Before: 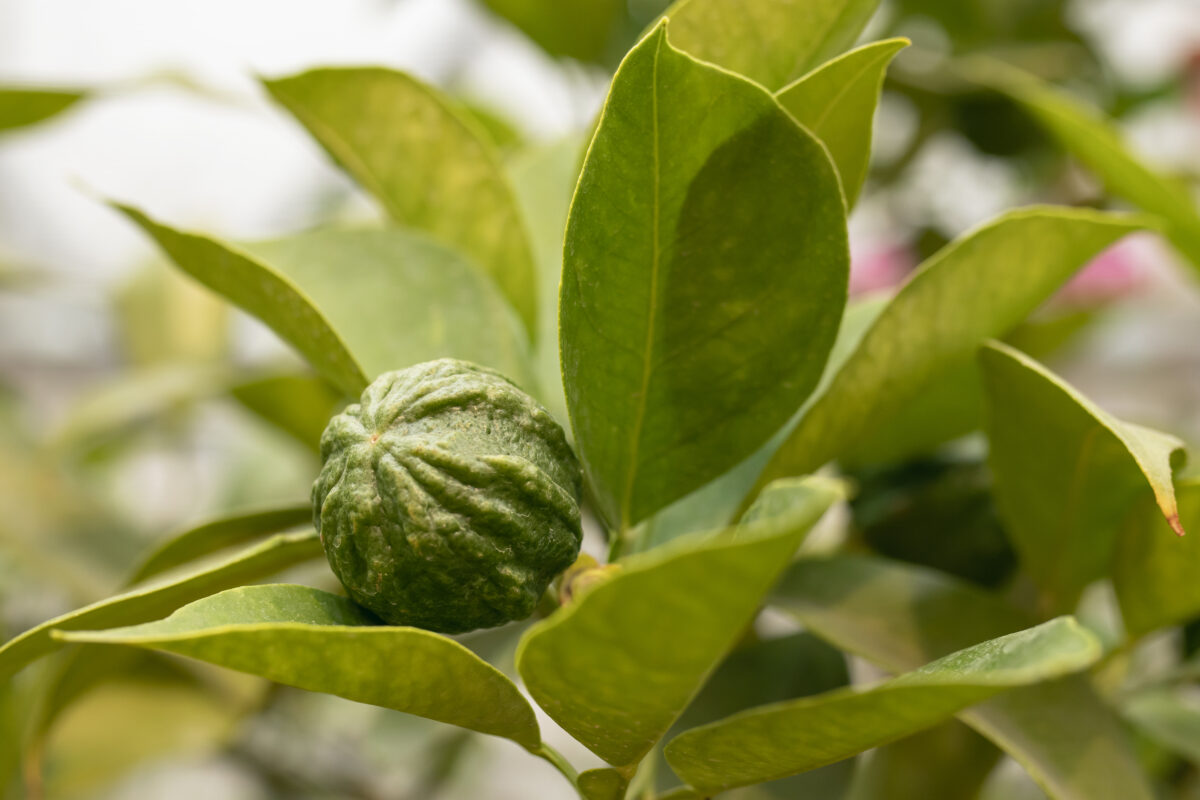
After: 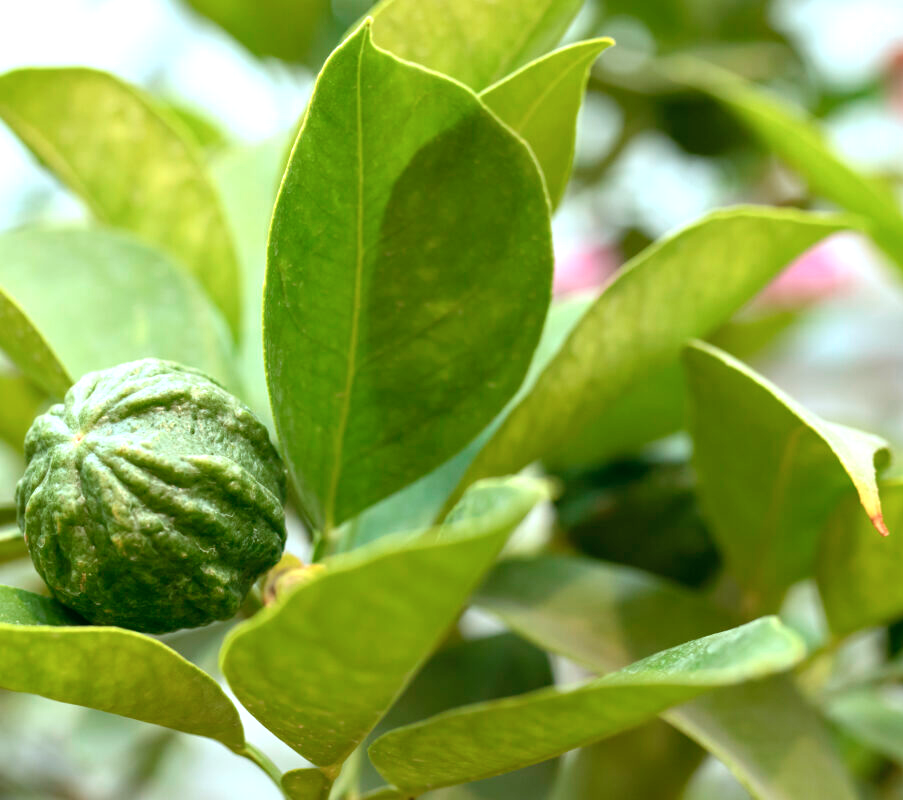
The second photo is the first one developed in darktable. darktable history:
color correction: highlights a* -11.5, highlights b* -15.27
crop and rotate: left 24.722%
exposure: exposure 0.738 EV, compensate highlight preservation false
